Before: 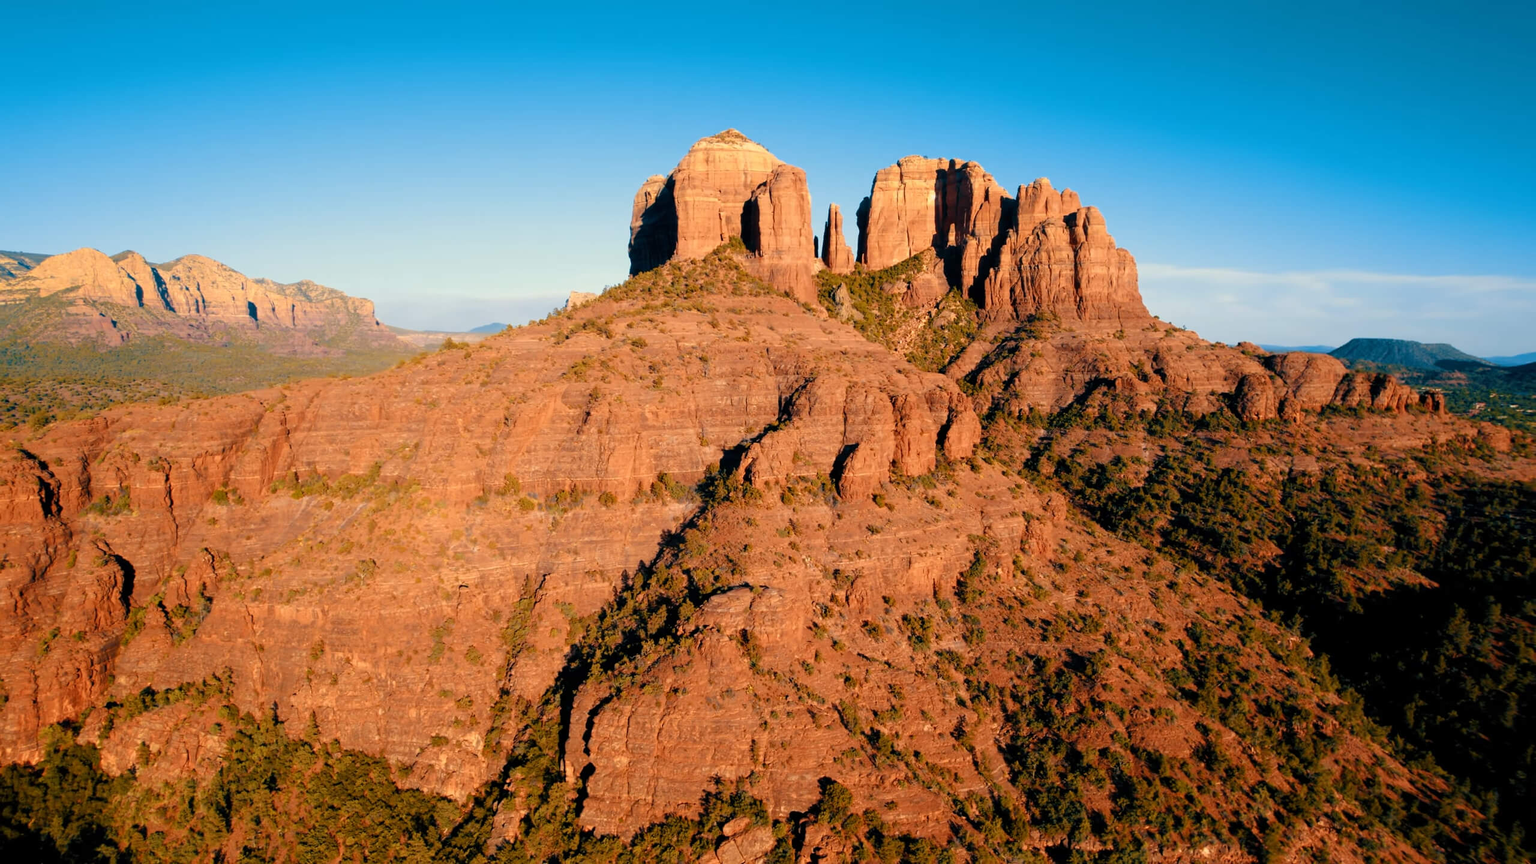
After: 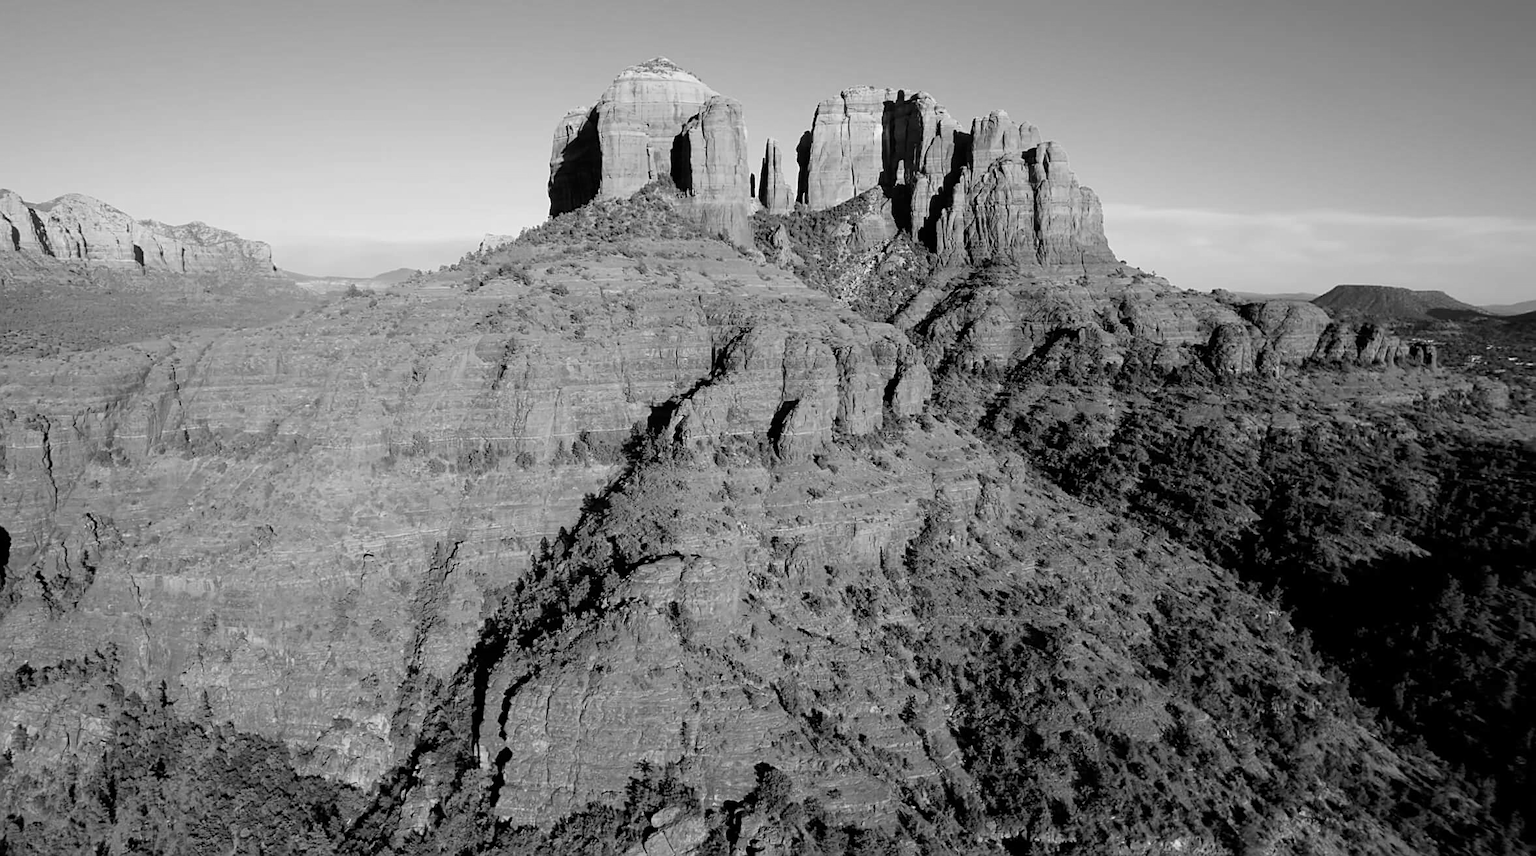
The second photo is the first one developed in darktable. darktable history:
crop and rotate: left 8.174%, top 8.926%
sharpen: on, module defaults
color zones: curves: ch0 [(0, 0.613) (0.01, 0.613) (0.245, 0.448) (0.498, 0.529) (0.642, 0.665) (0.879, 0.777) (0.99, 0.613)]; ch1 [(0, 0) (0.143, 0) (0.286, 0) (0.429, 0) (0.571, 0) (0.714, 0) (0.857, 0)]
exposure: exposure -0.044 EV, compensate highlight preservation false
contrast brightness saturation: saturation -0.986
